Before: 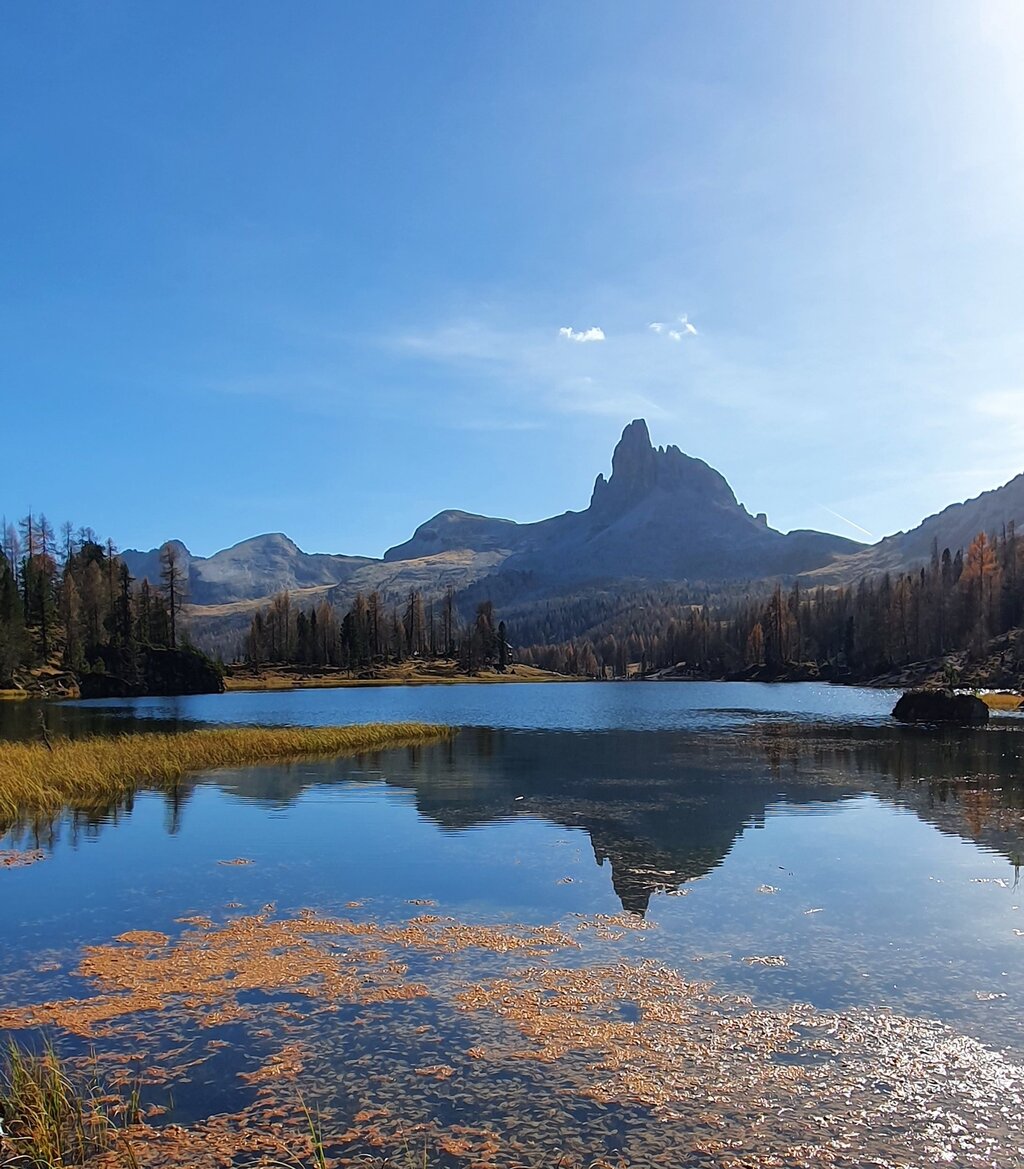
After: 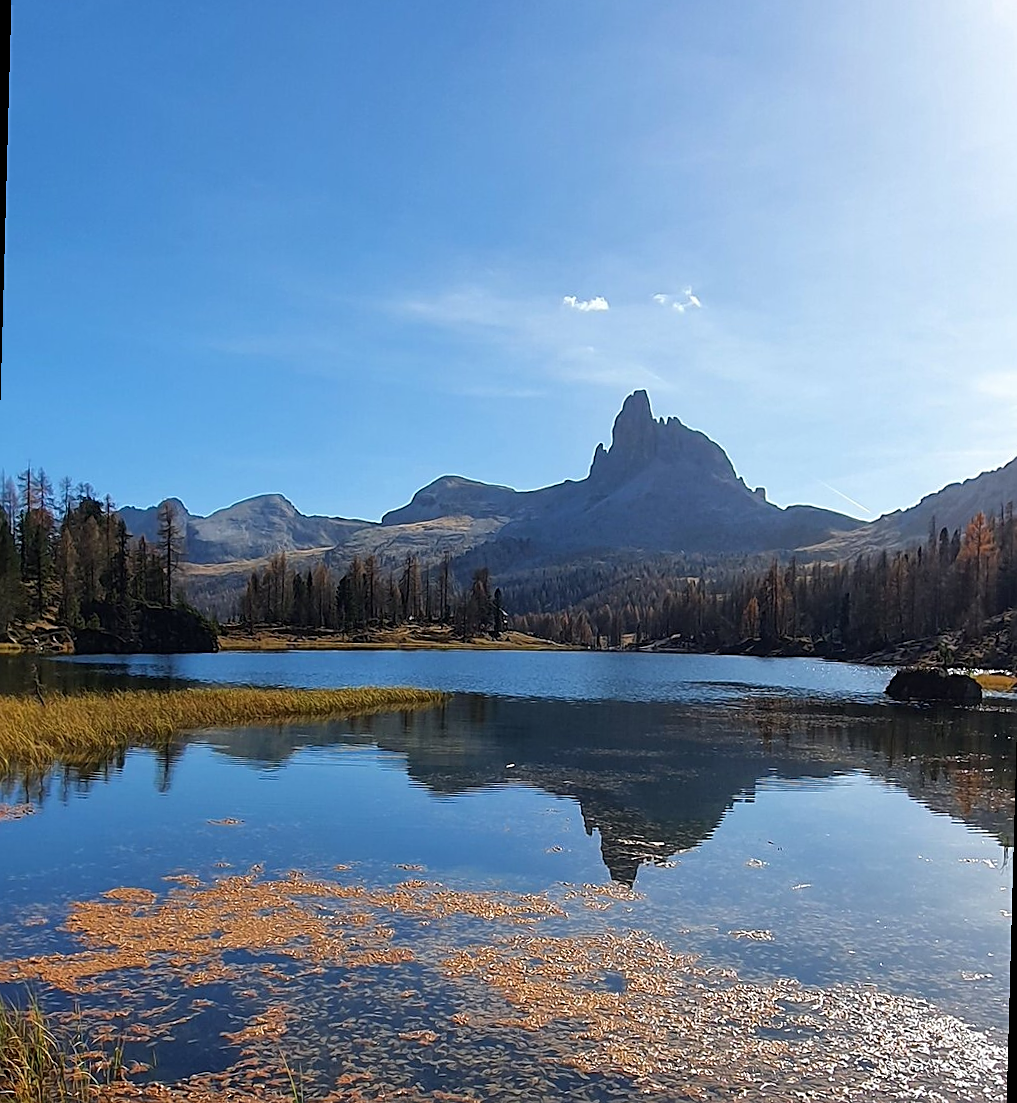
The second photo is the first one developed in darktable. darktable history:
sharpen: on, module defaults
rotate and perspective: rotation 1.57°, crop left 0.018, crop right 0.982, crop top 0.039, crop bottom 0.961
